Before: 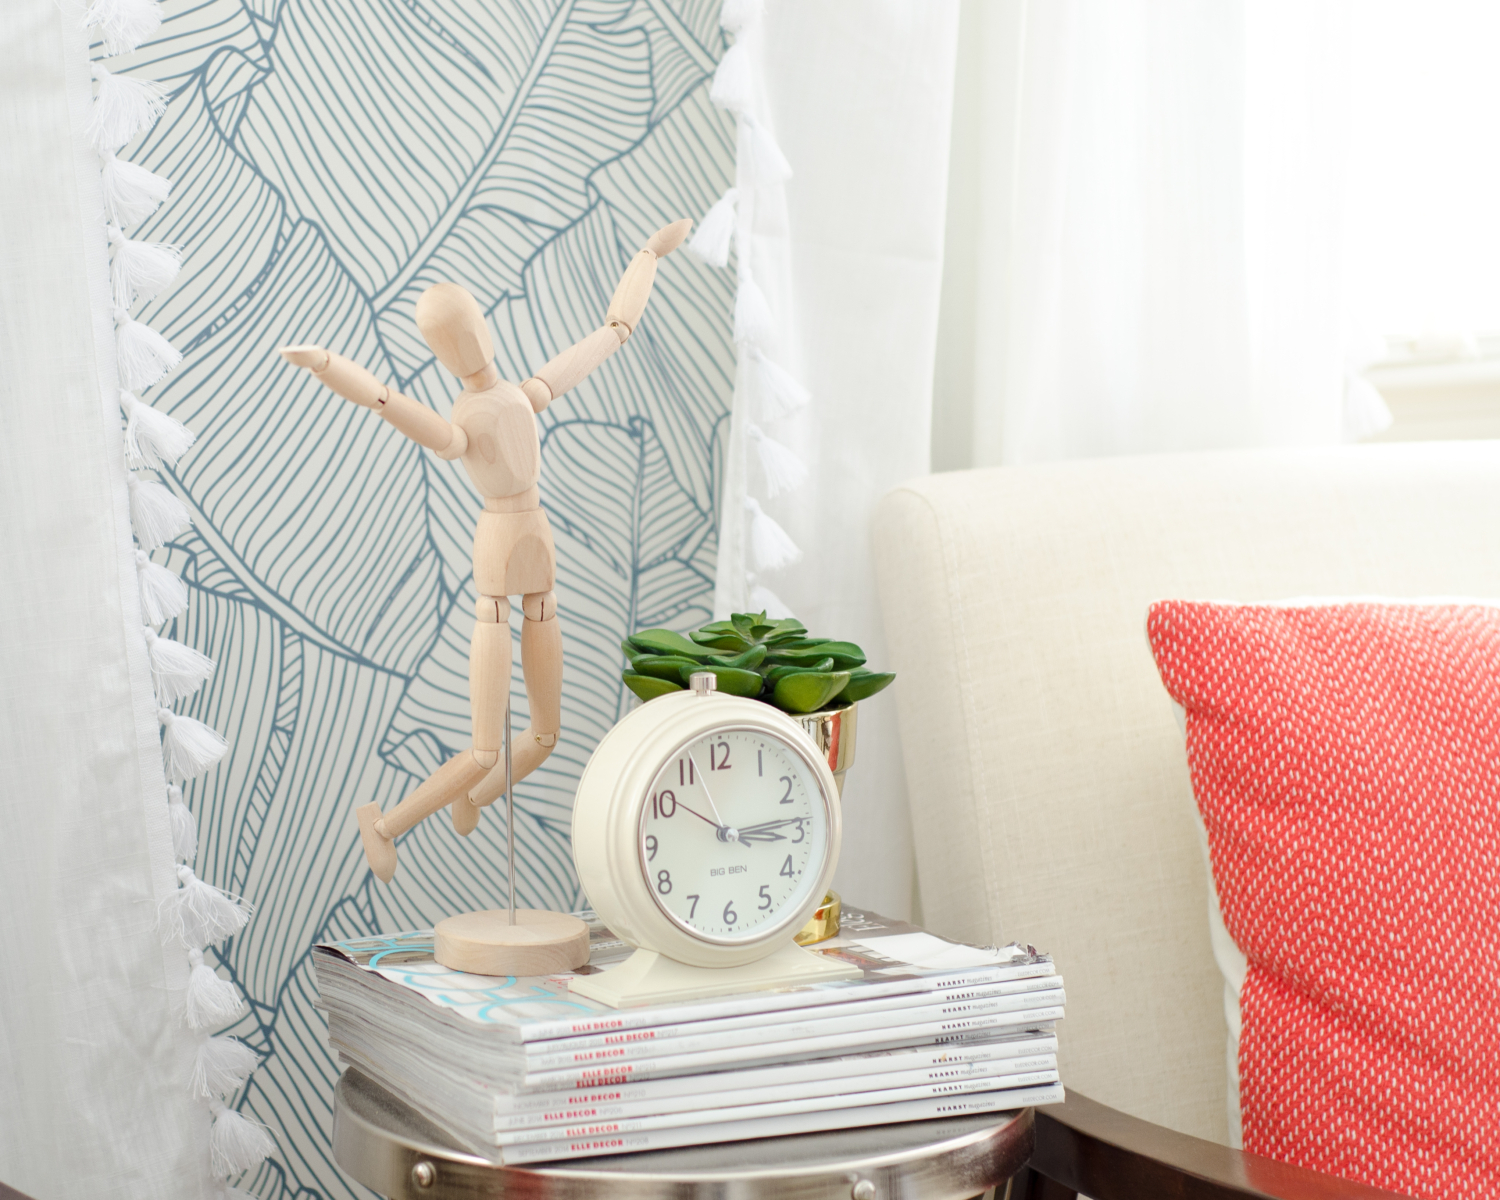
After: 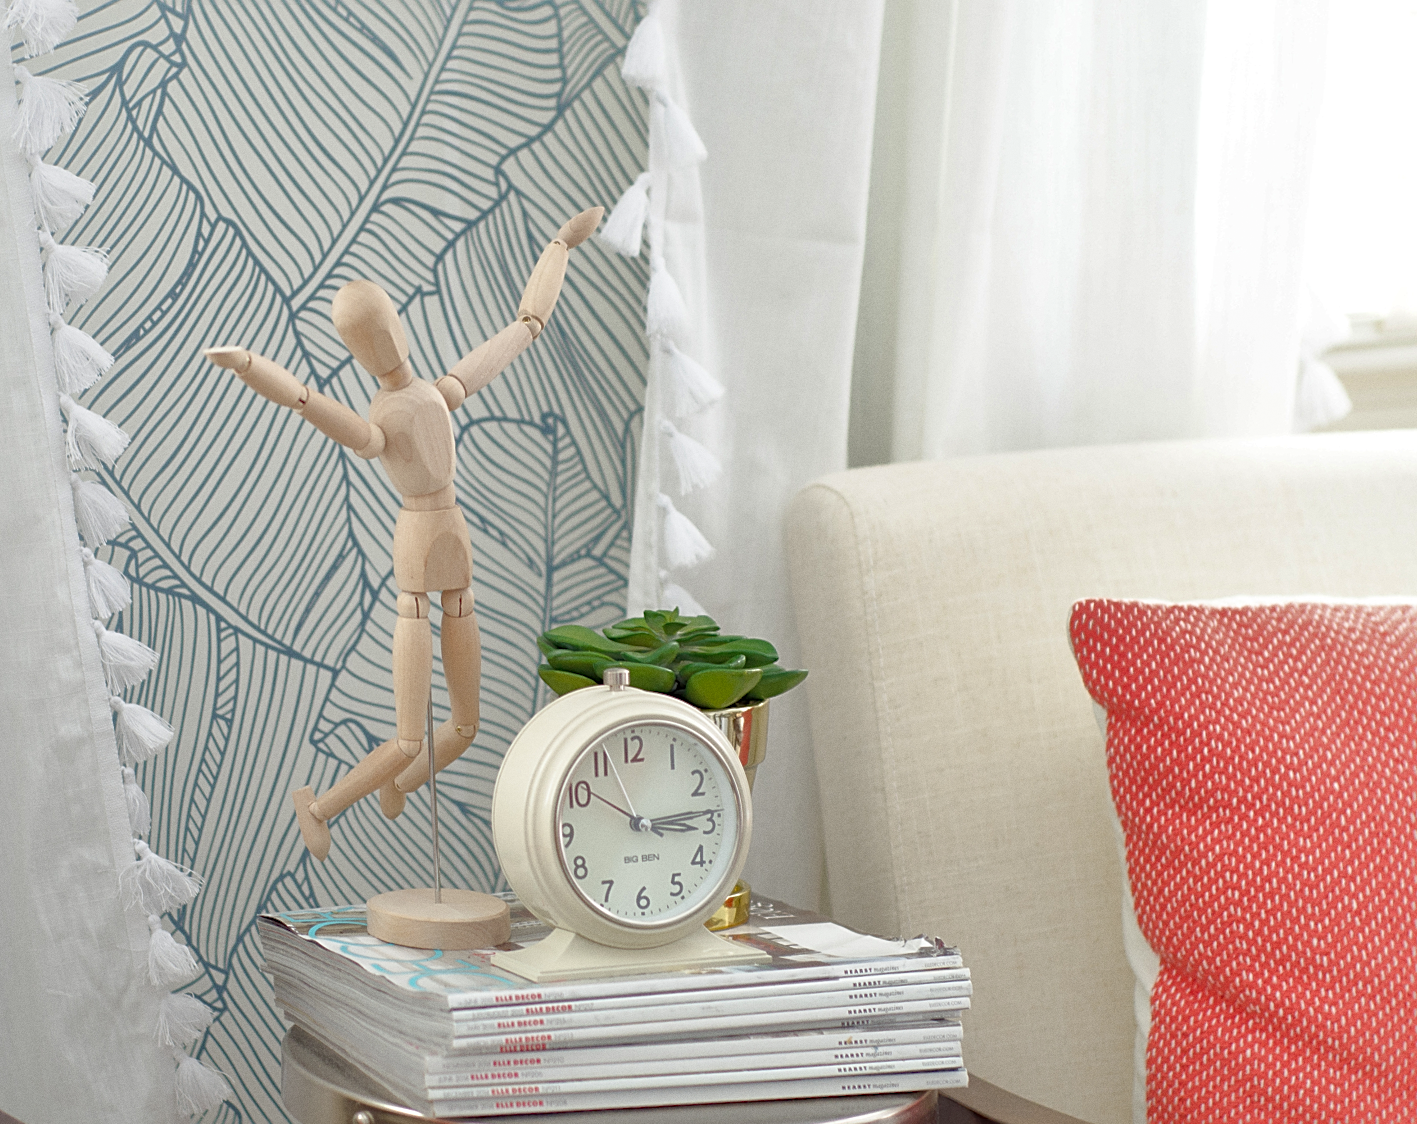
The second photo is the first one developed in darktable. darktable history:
shadows and highlights: shadows 60, highlights -60
sharpen: on, module defaults
grain: coarseness 0.09 ISO, strength 16.61%
color zones: curves: ch1 [(0, 0.469) (0.001, 0.469) (0.12, 0.446) (0.248, 0.469) (0.5, 0.5) (0.748, 0.5) (0.999, 0.469) (1, 0.469)]
rotate and perspective: rotation 0.062°, lens shift (vertical) 0.115, lens shift (horizontal) -0.133, crop left 0.047, crop right 0.94, crop top 0.061, crop bottom 0.94
